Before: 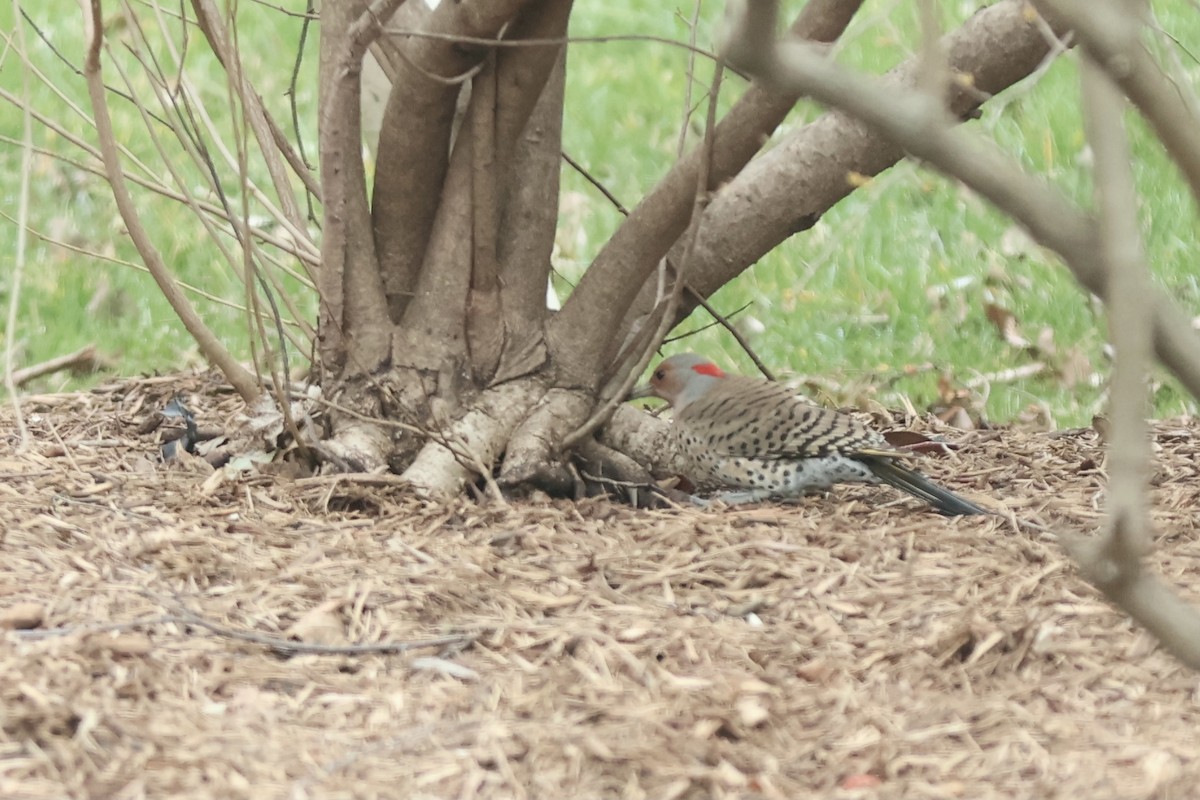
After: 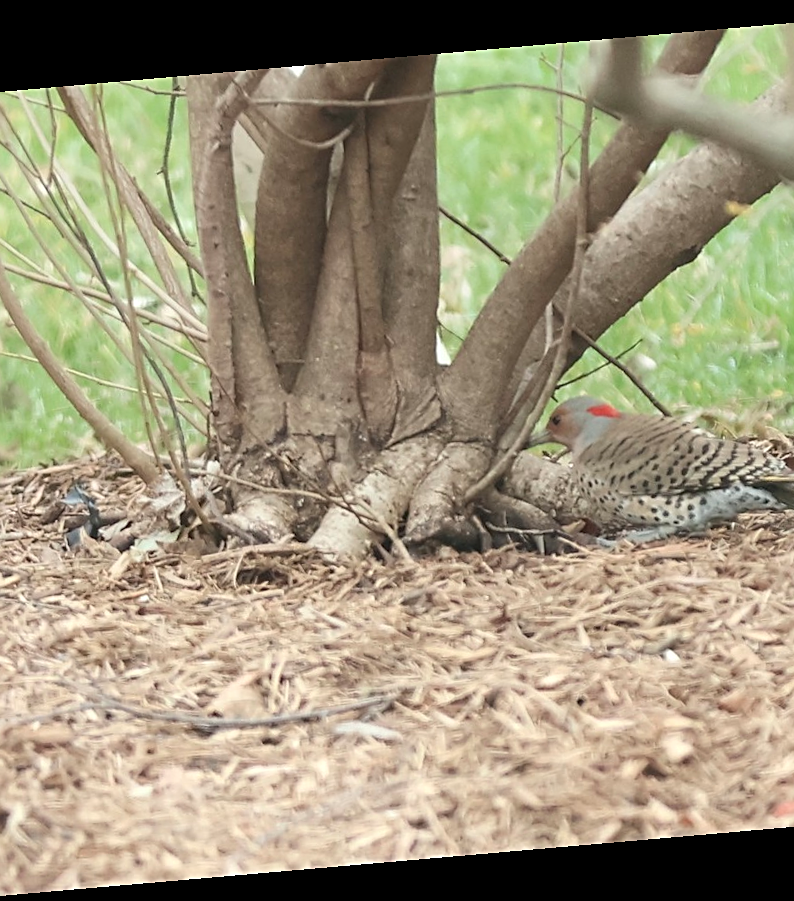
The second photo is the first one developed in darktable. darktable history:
crop: left 10.644%, right 26.528%
exposure: exposure 0.128 EV, compensate highlight preservation false
rotate and perspective: rotation -4.98°, automatic cropping off
shadows and highlights: radius 331.84, shadows 53.55, highlights -100, compress 94.63%, highlights color adjustment 73.23%, soften with gaussian
contrast brightness saturation: saturation -0.05
sharpen: on, module defaults
